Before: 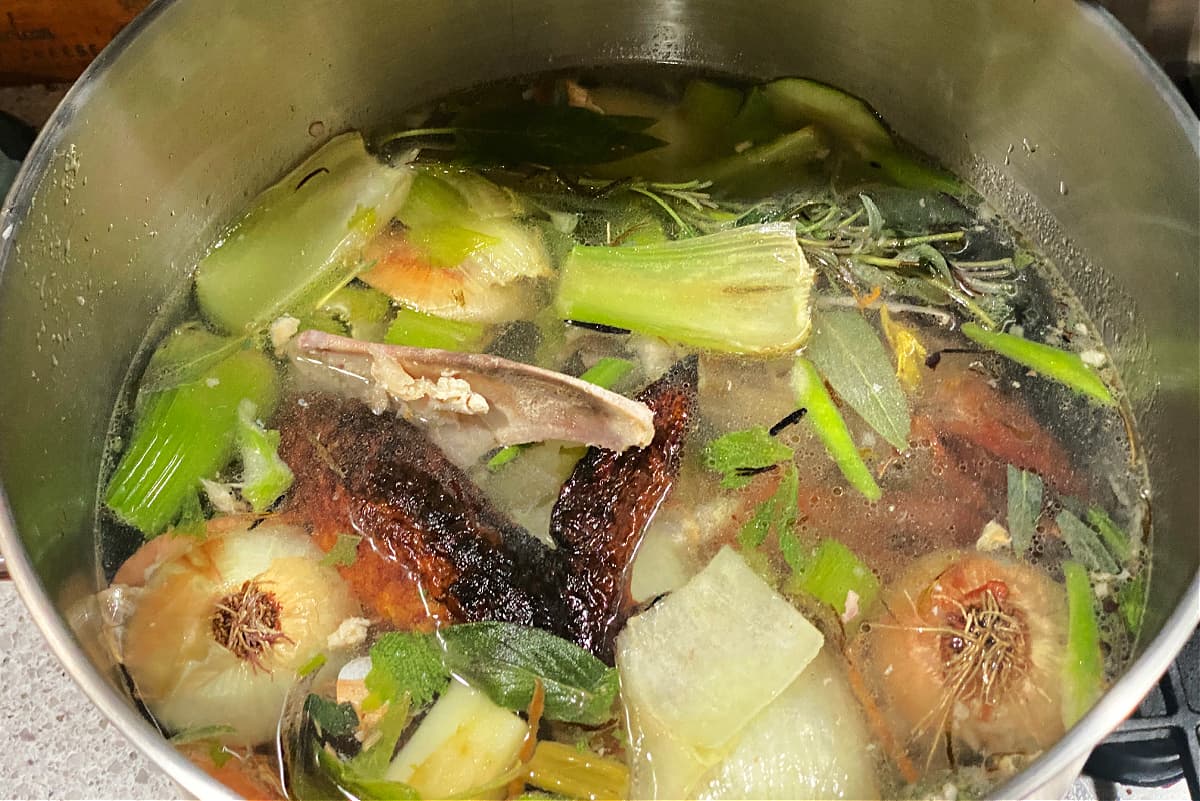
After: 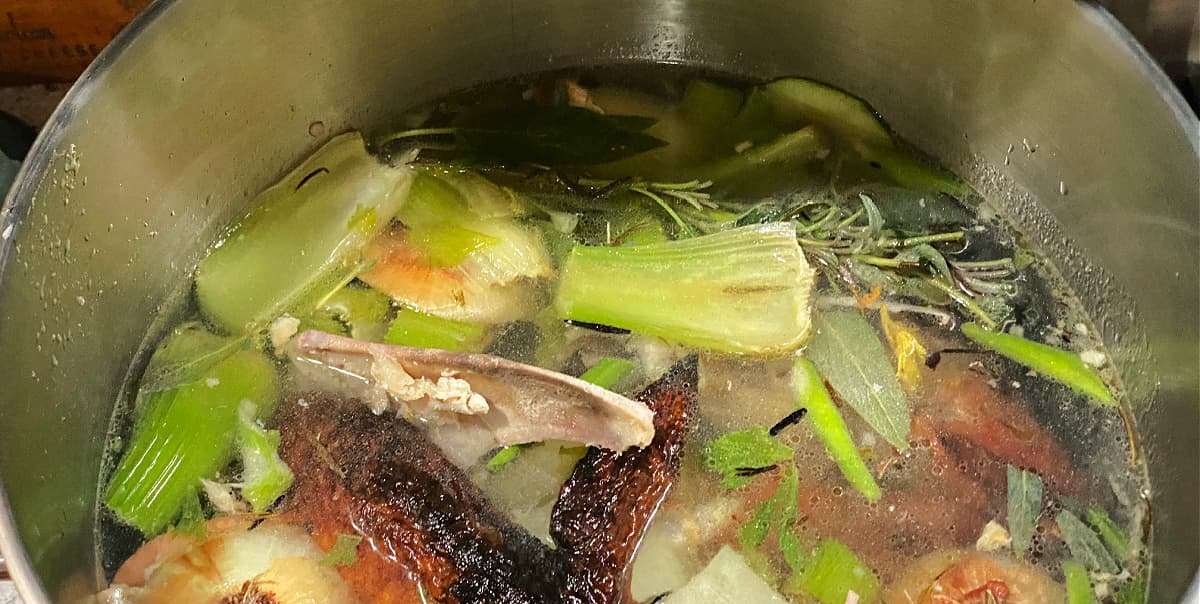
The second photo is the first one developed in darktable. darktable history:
crop: bottom 24.537%
